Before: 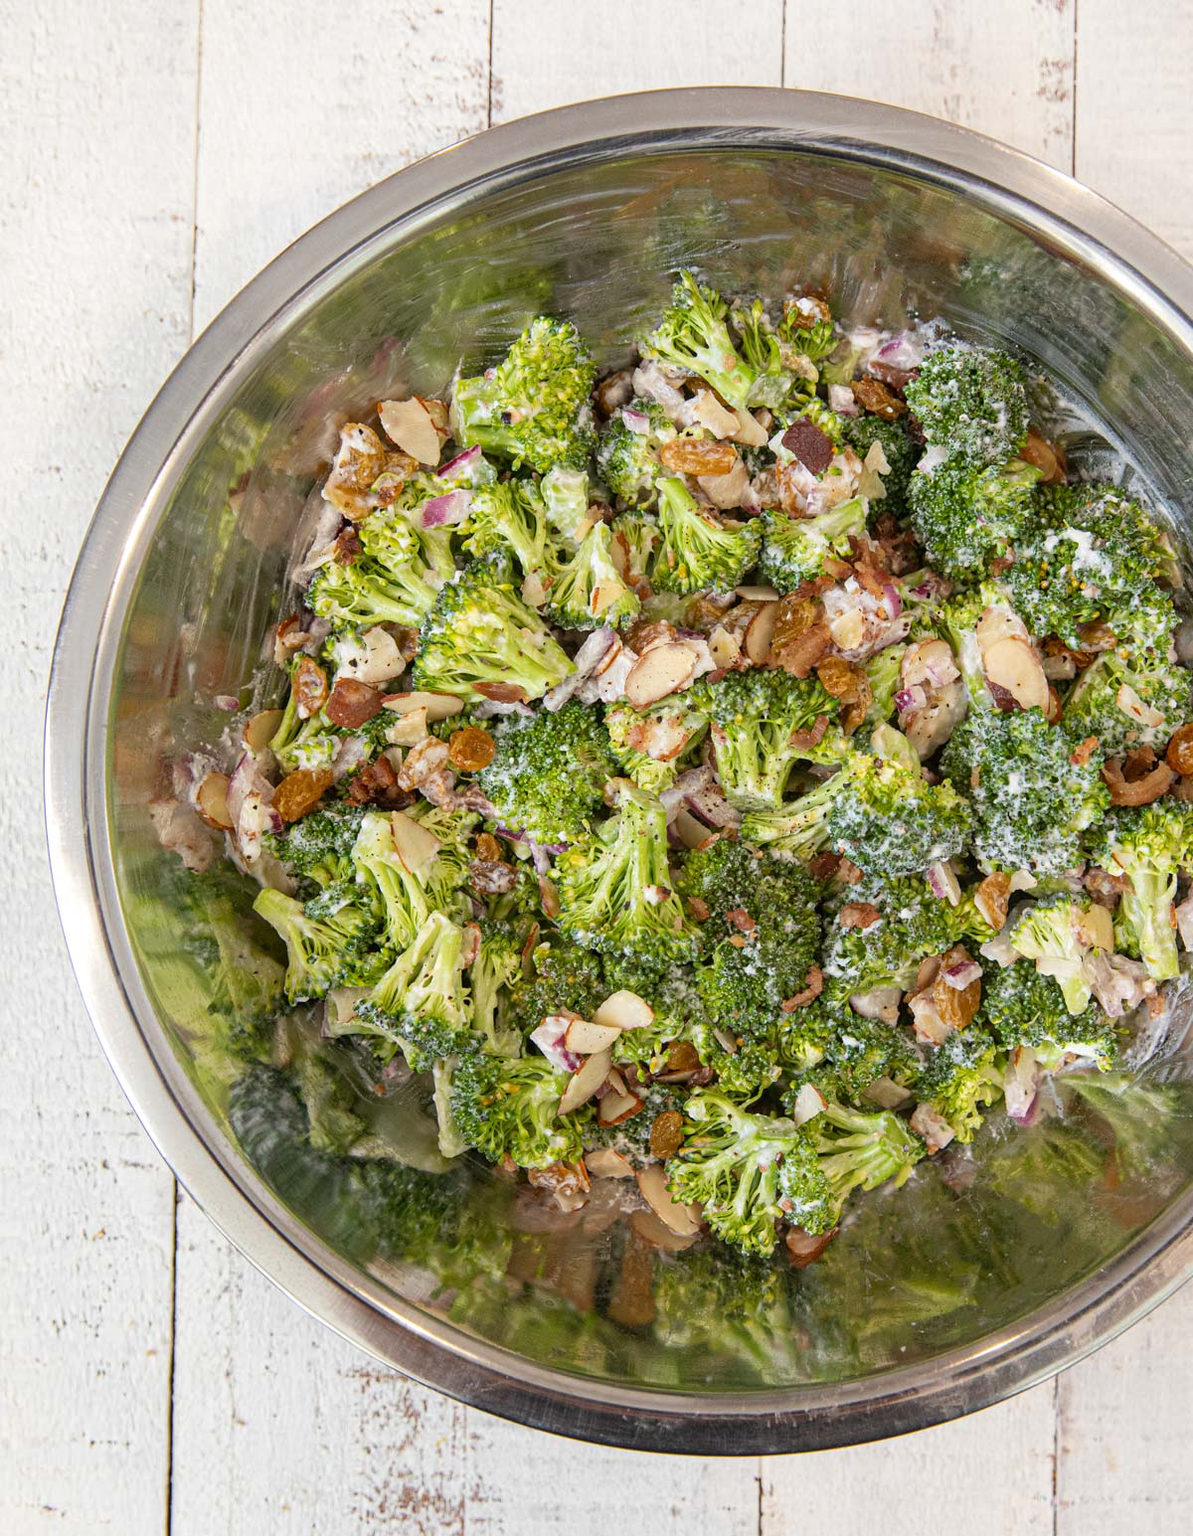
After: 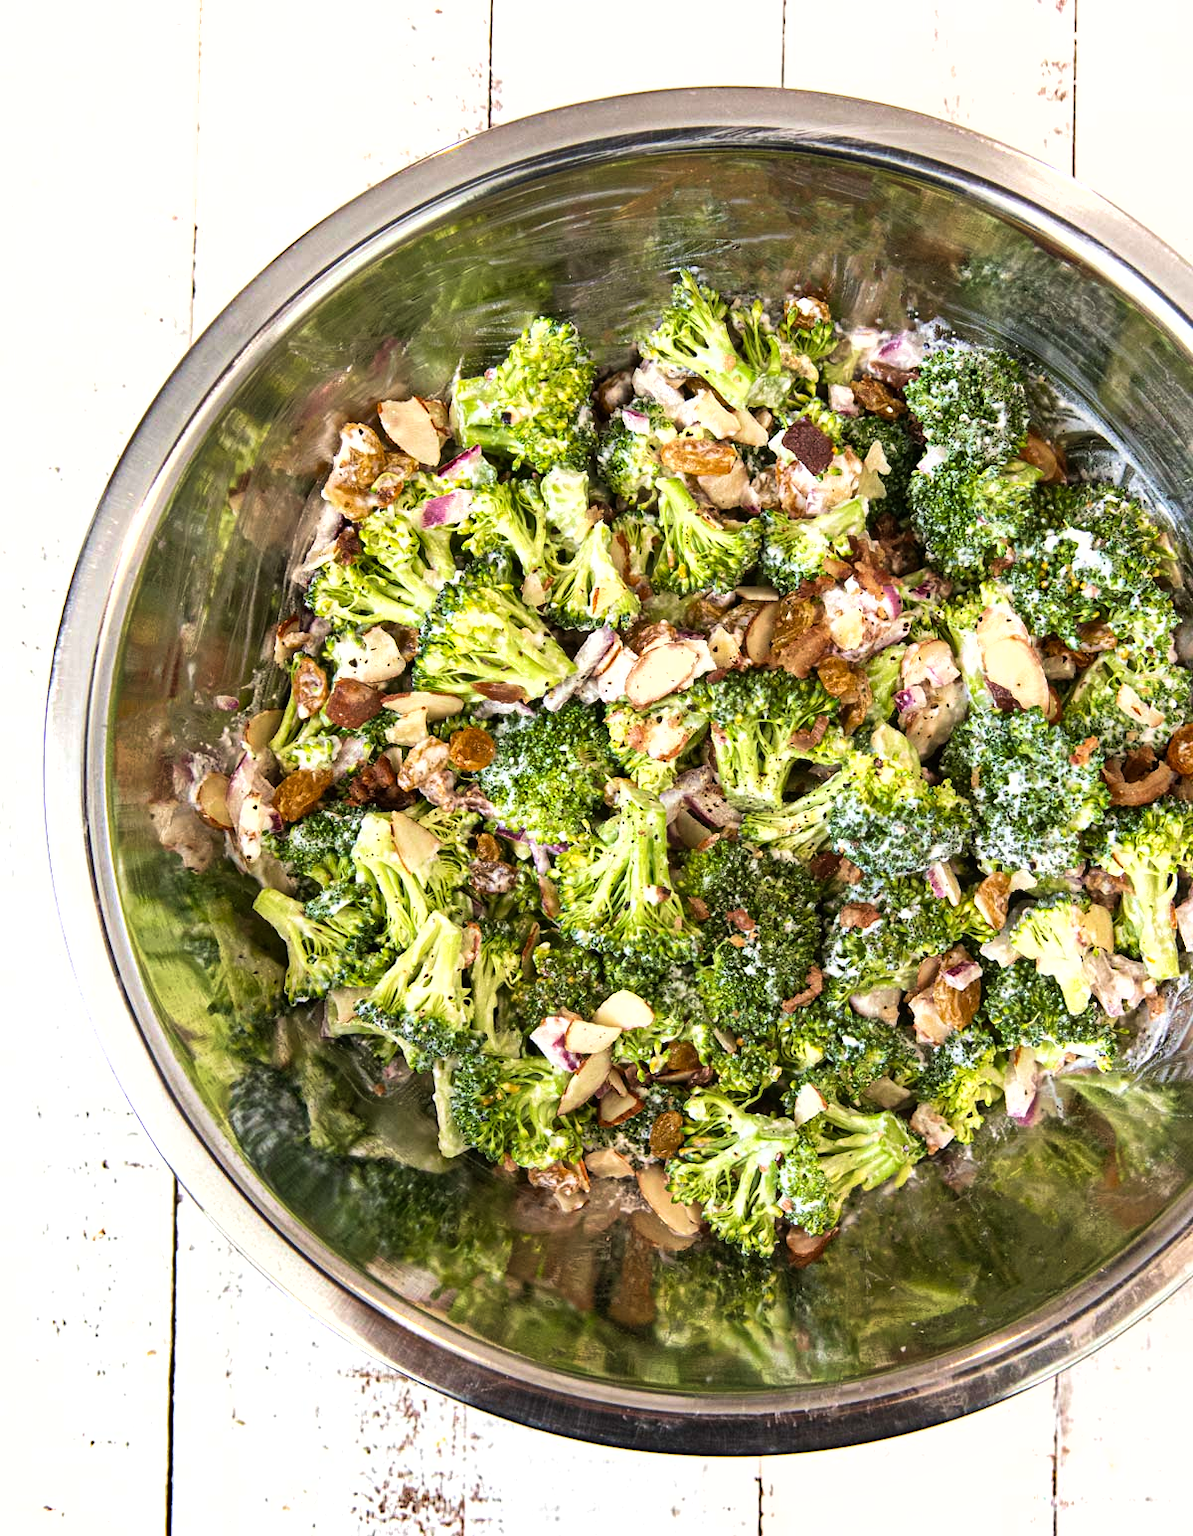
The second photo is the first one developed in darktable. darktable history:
tone equalizer: -8 EV -0.75 EV, -7 EV -0.7 EV, -6 EV -0.6 EV, -5 EV -0.4 EV, -3 EV 0.4 EV, -2 EV 0.6 EV, -1 EV 0.7 EV, +0 EV 0.75 EV, edges refinement/feathering 500, mask exposure compensation -1.57 EV, preserve details no
shadows and highlights: low approximation 0.01, soften with gaussian
velvia: on, module defaults
